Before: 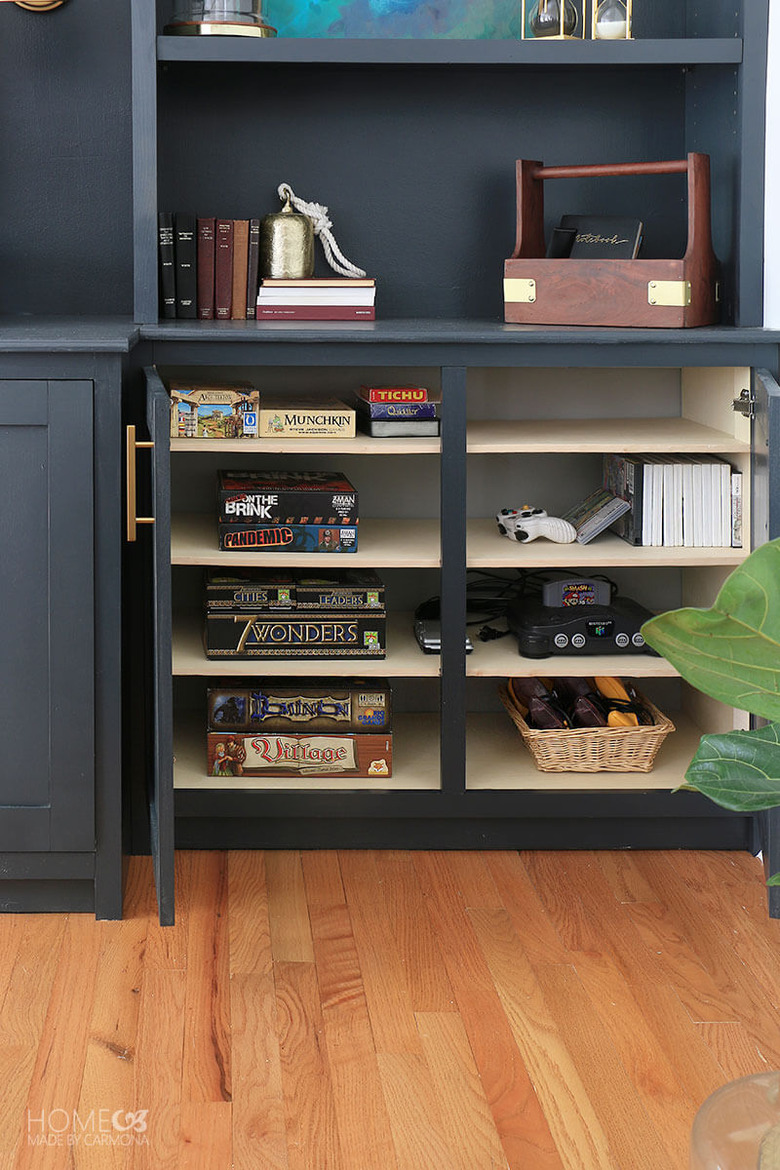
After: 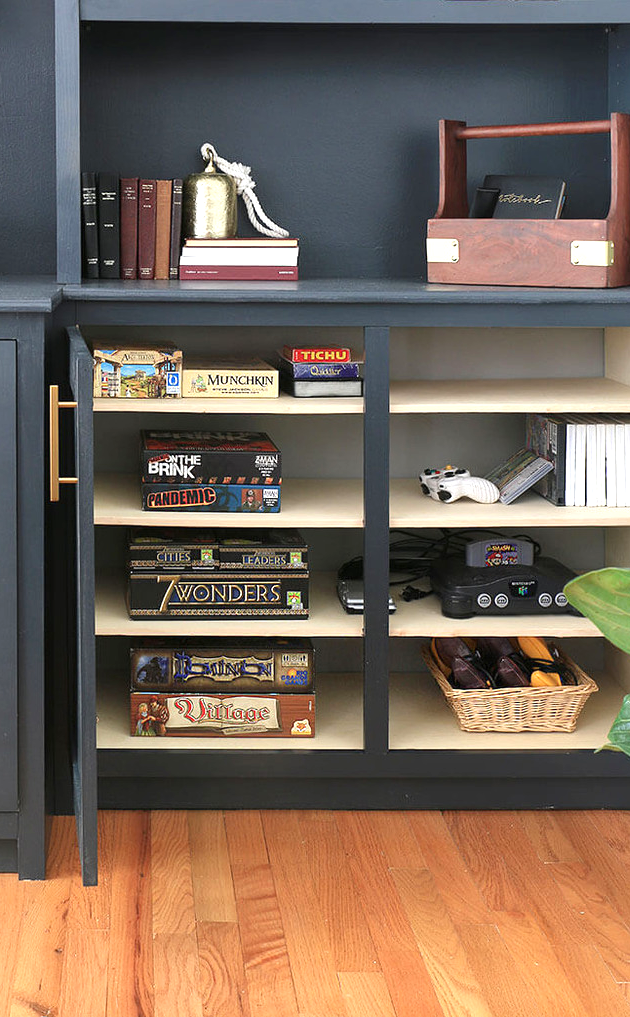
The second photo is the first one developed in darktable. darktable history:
crop: left 9.929%, top 3.475%, right 9.188%, bottom 9.529%
exposure: black level correction 0, exposure 0.7 EV, compensate exposure bias true, compensate highlight preservation false
